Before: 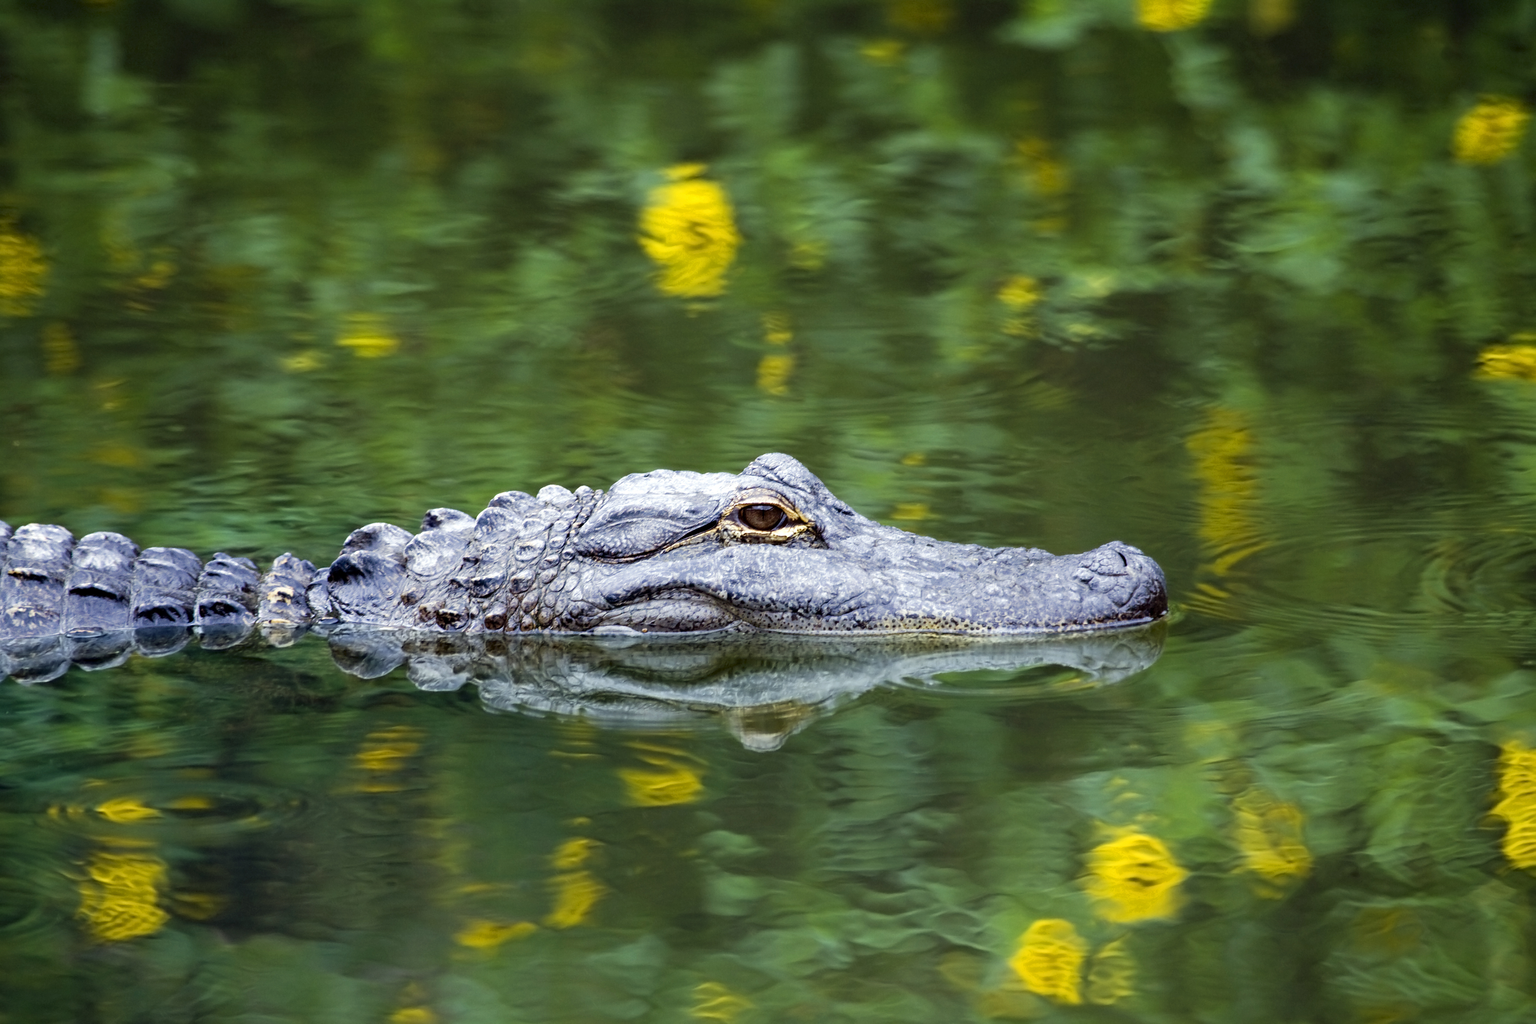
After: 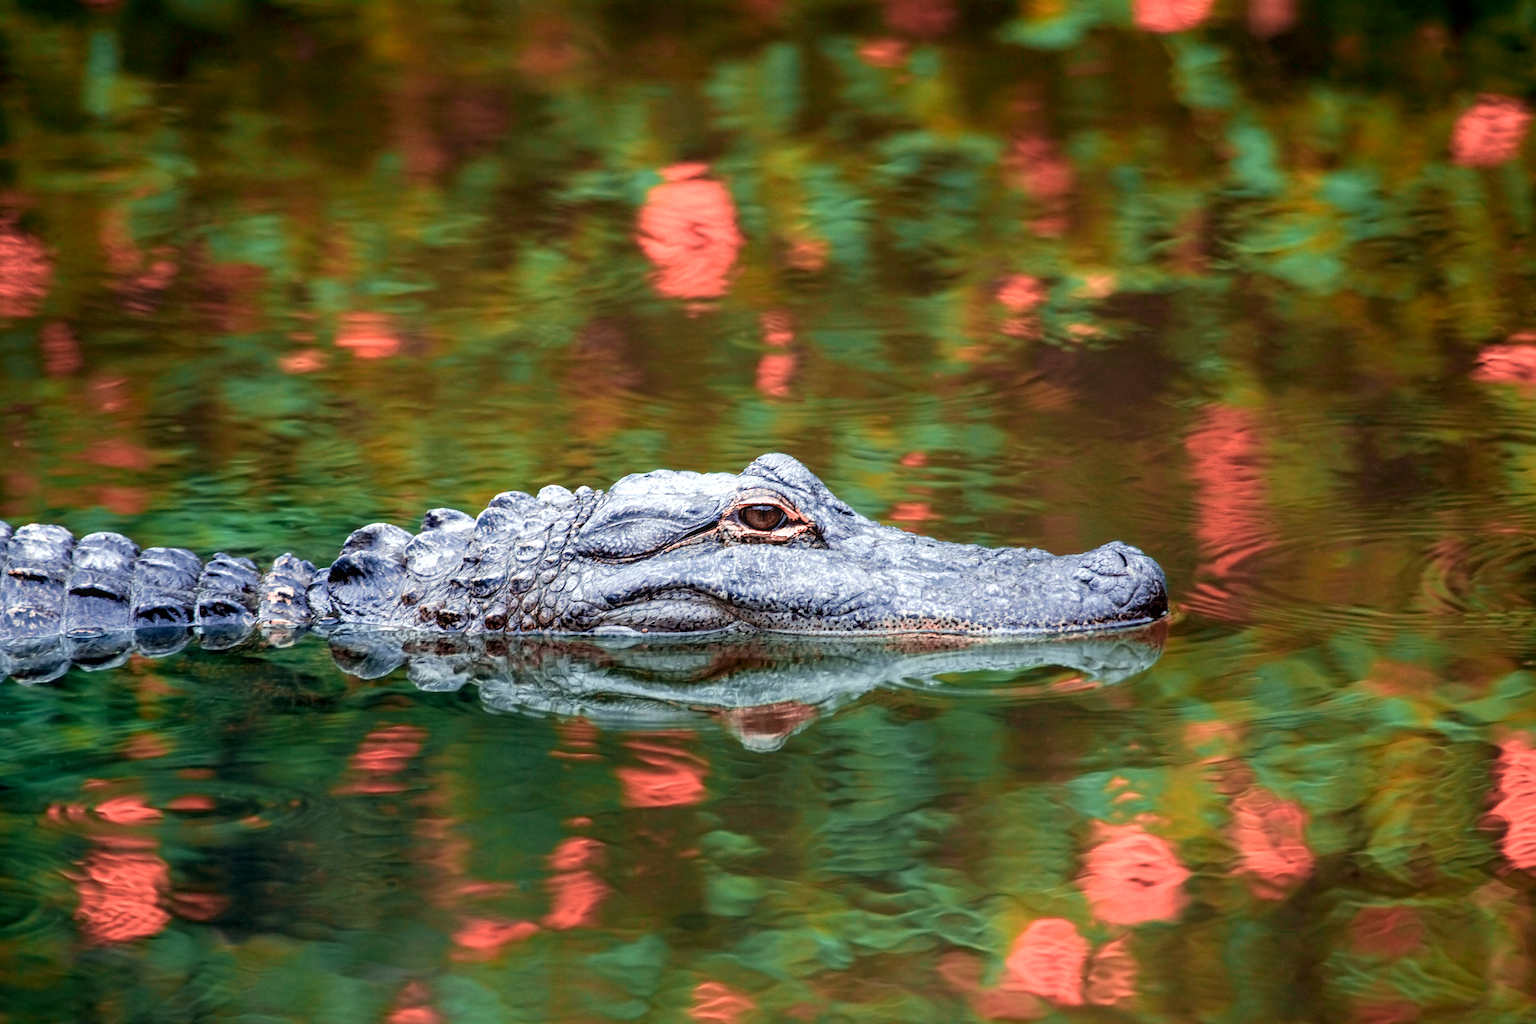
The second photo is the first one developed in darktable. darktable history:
local contrast: on, module defaults
color zones: curves: ch2 [(0, 0.5) (0.084, 0.497) (0.323, 0.335) (0.4, 0.497) (1, 0.5)], process mode strong
